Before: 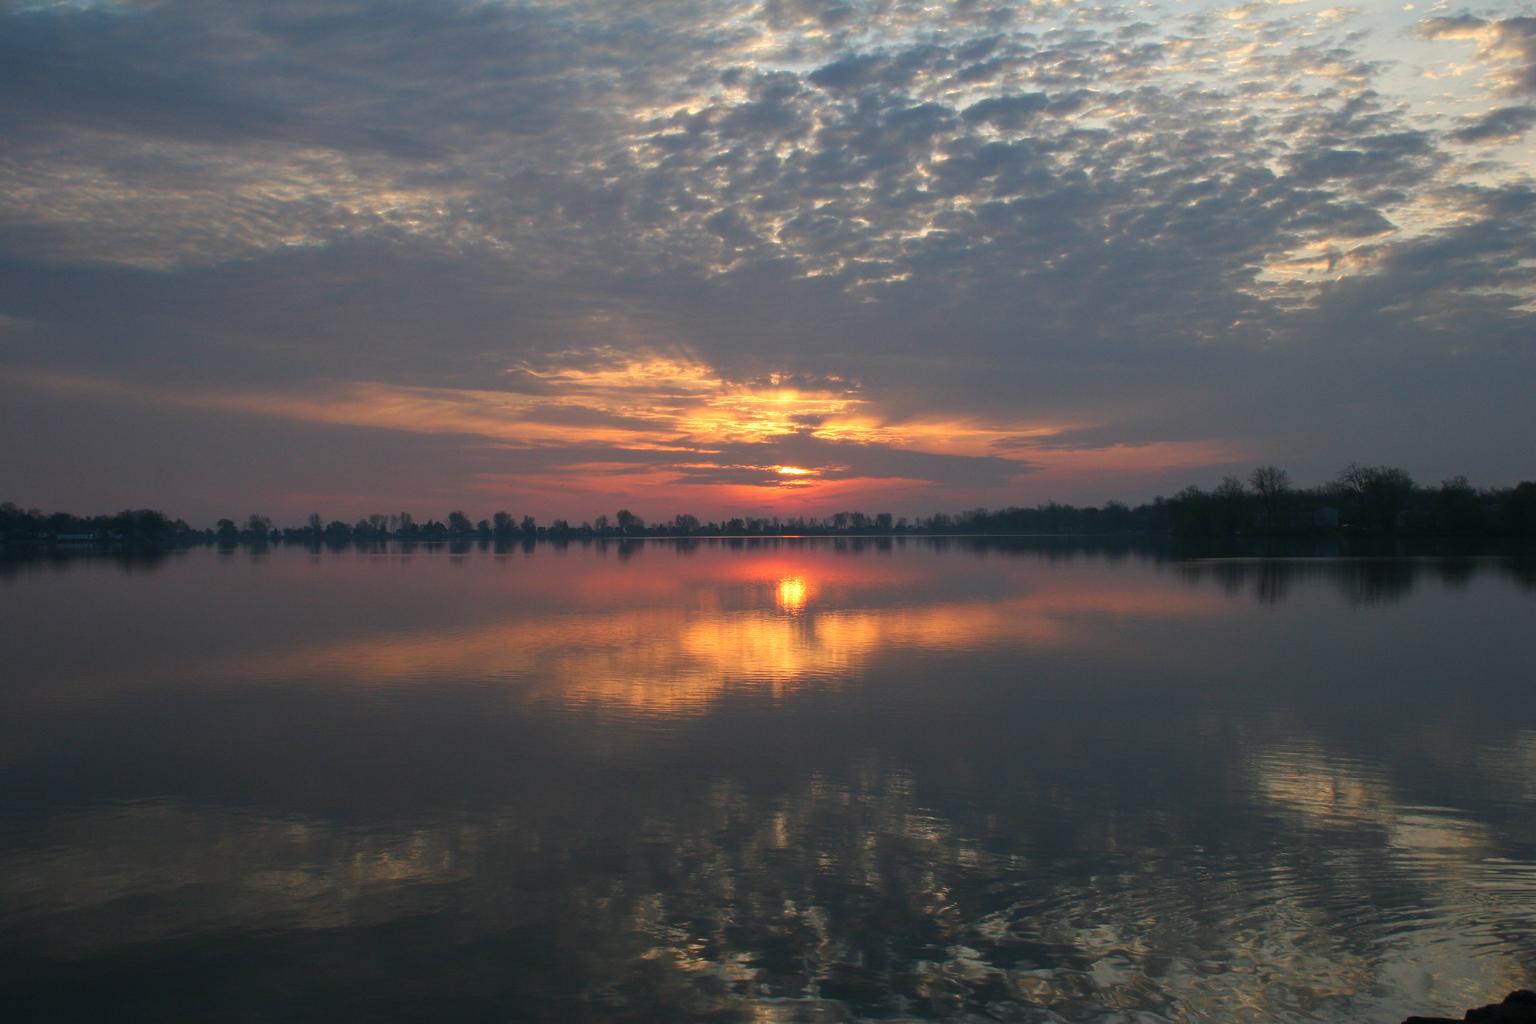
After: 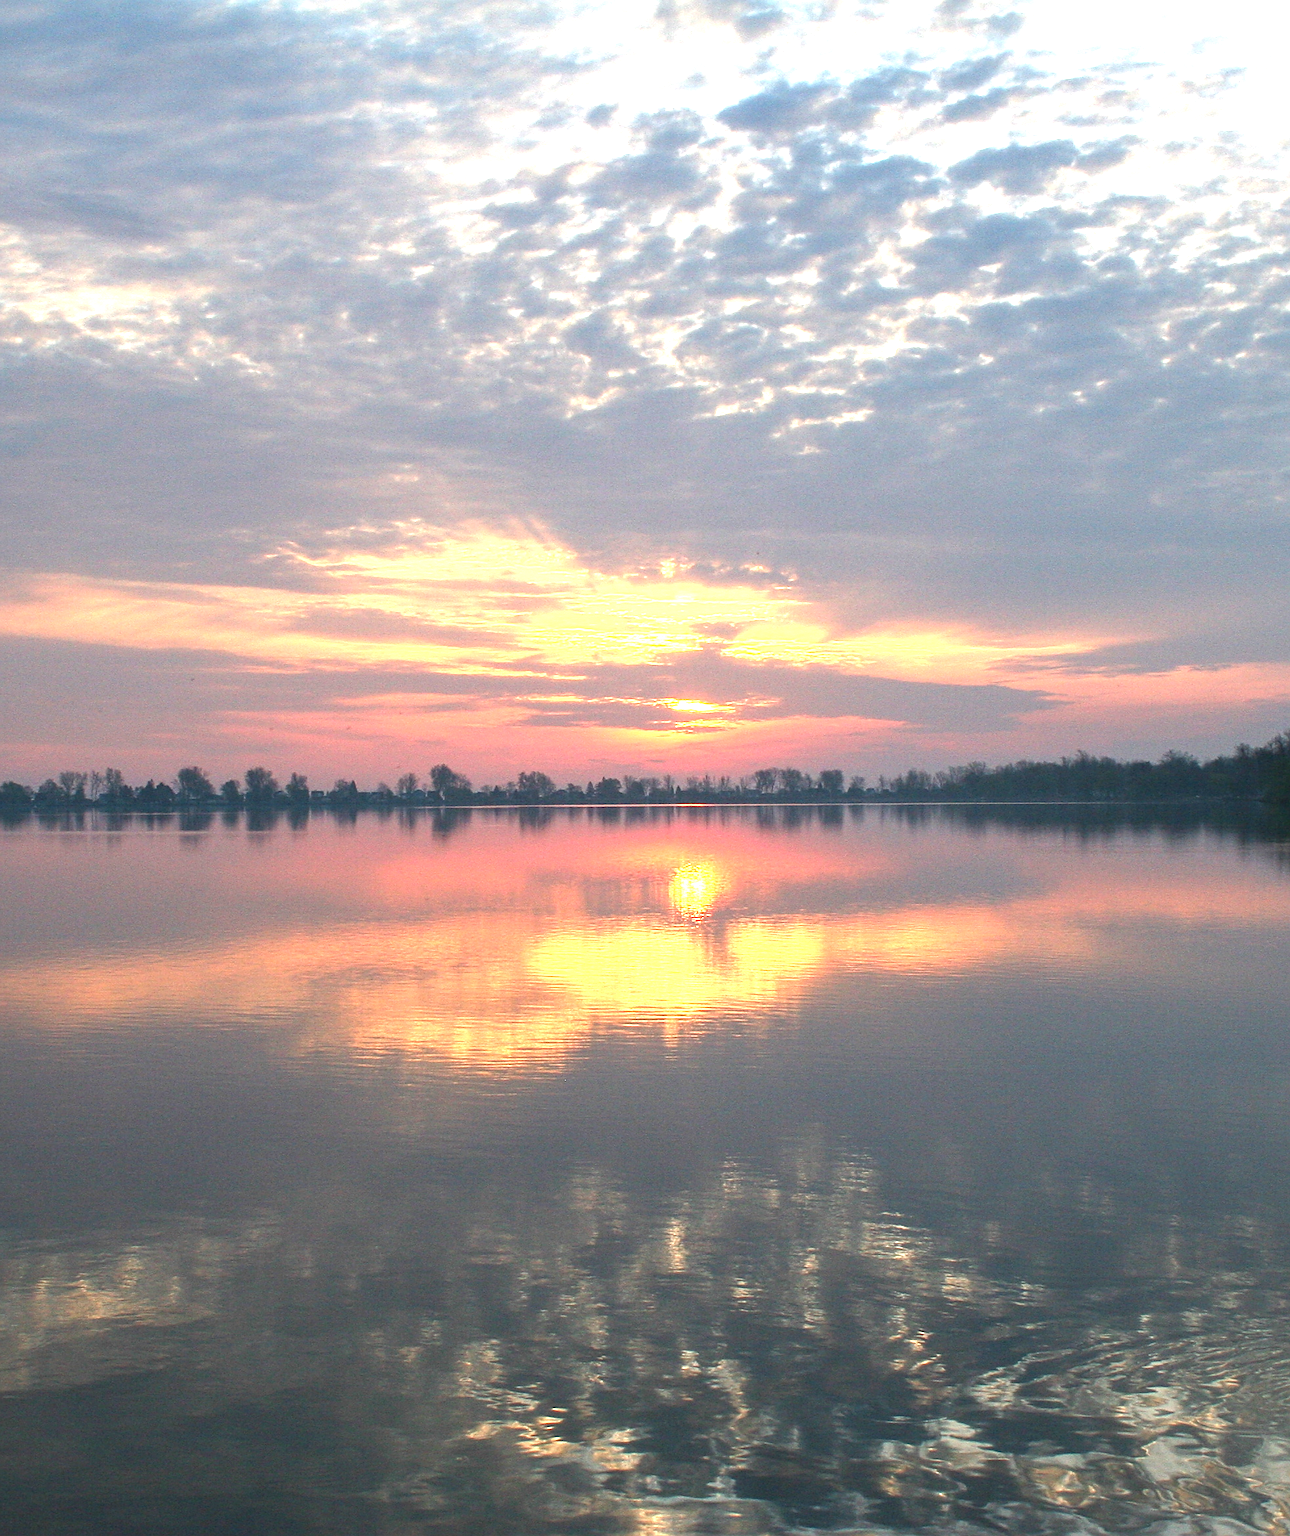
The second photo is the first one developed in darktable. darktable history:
crop: left 21.495%, right 22.486%
sharpen: on, module defaults
local contrast: on, module defaults
exposure: black level correction 0, exposure 1.696 EV, compensate highlight preservation false
